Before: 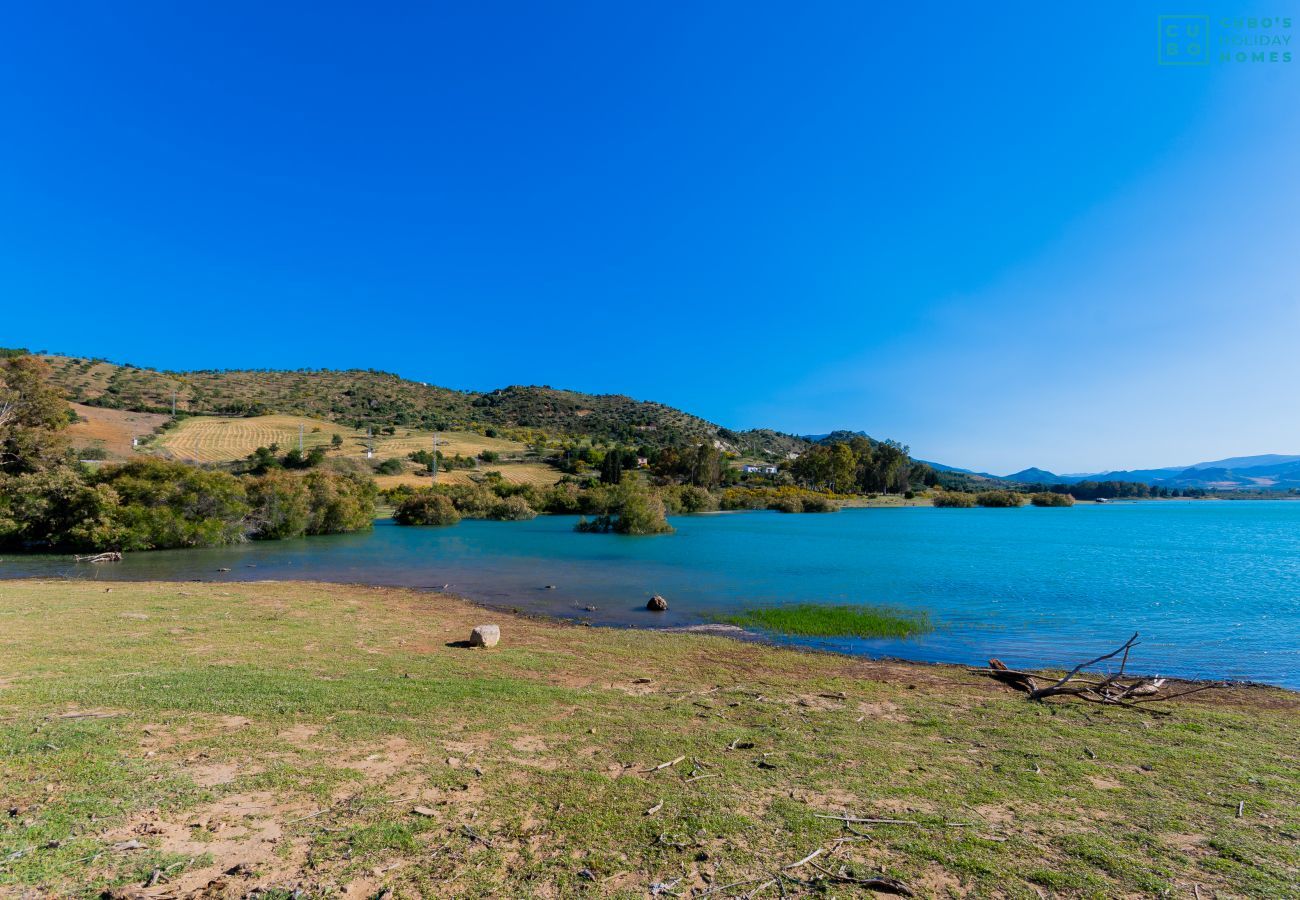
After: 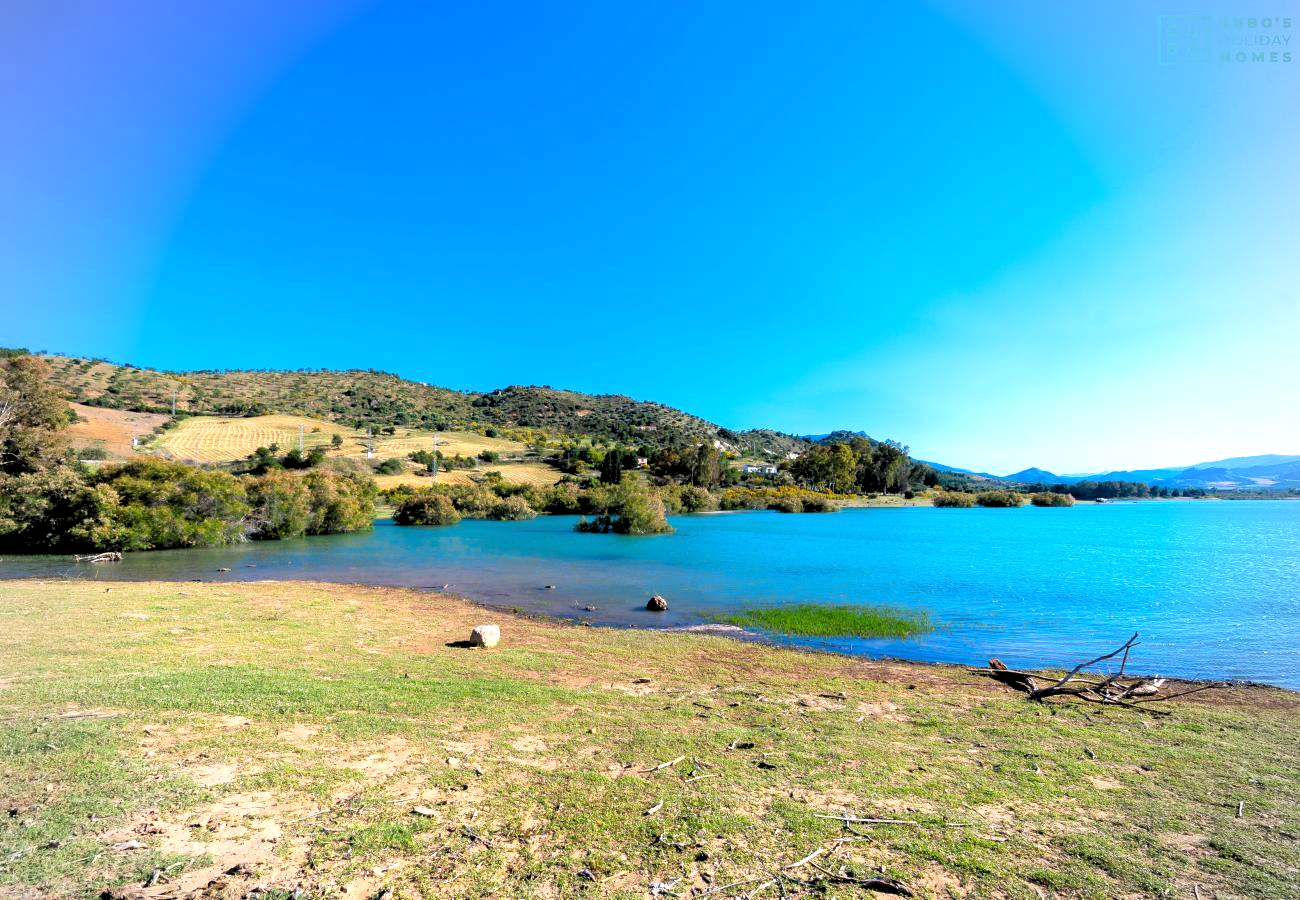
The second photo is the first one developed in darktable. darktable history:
rgb levels: levels [[0.01, 0.419, 0.839], [0, 0.5, 1], [0, 0.5, 1]]
vignetting: fall-off radius 60.92%
exposure: exposure 0.785 EV, compensate highlight preservation false
